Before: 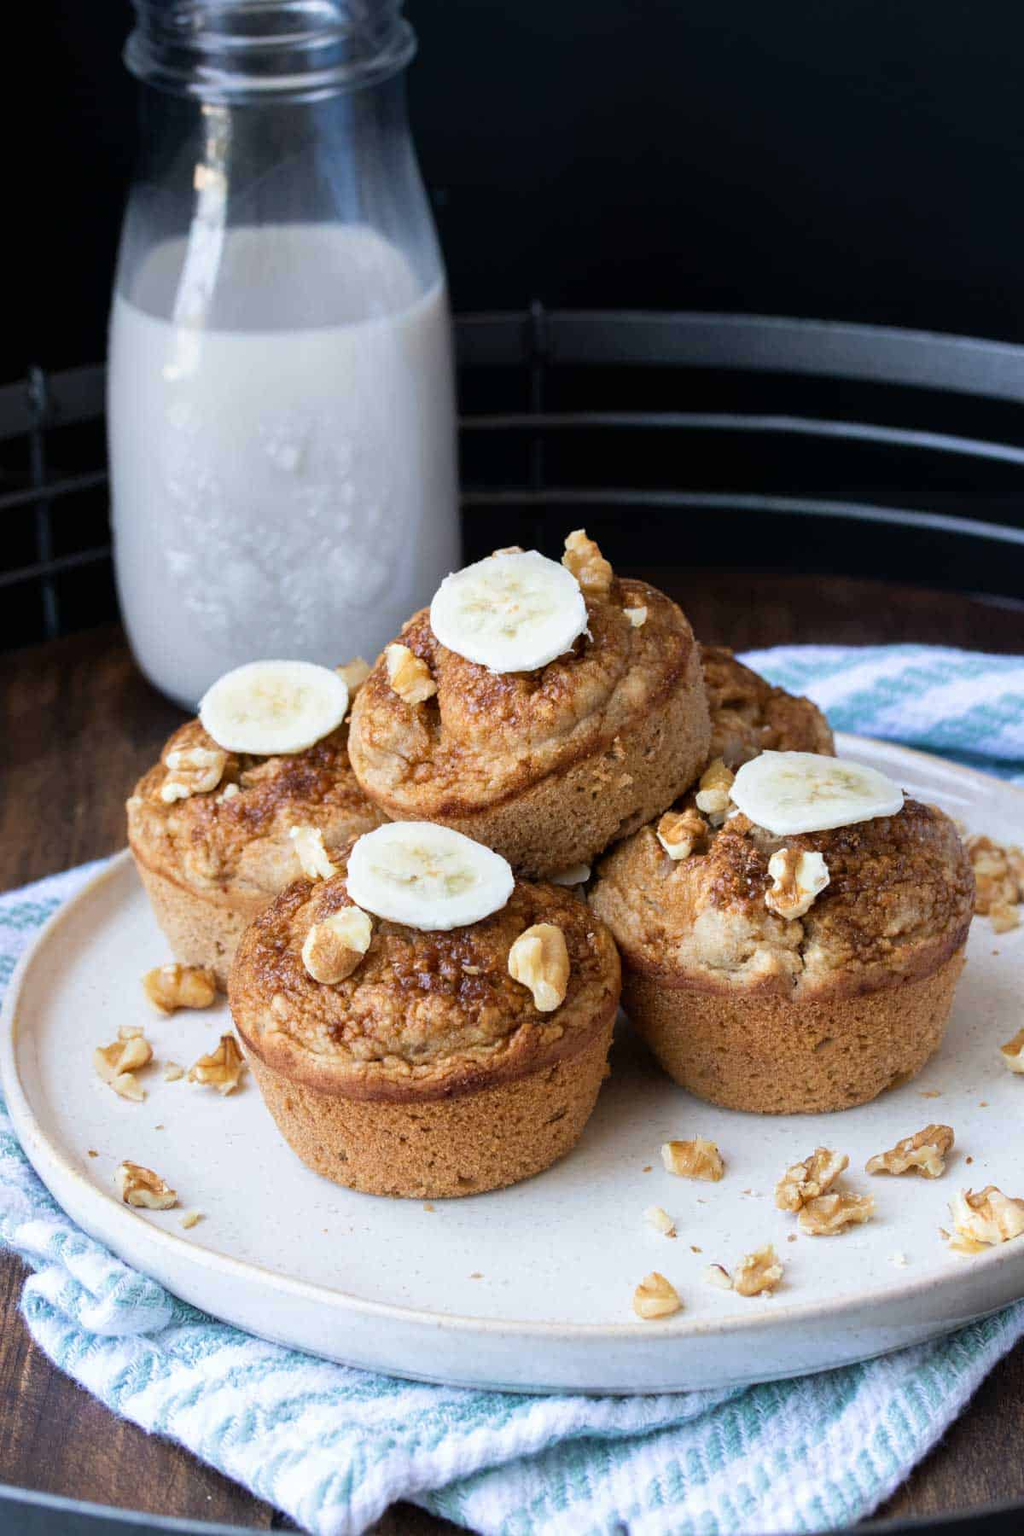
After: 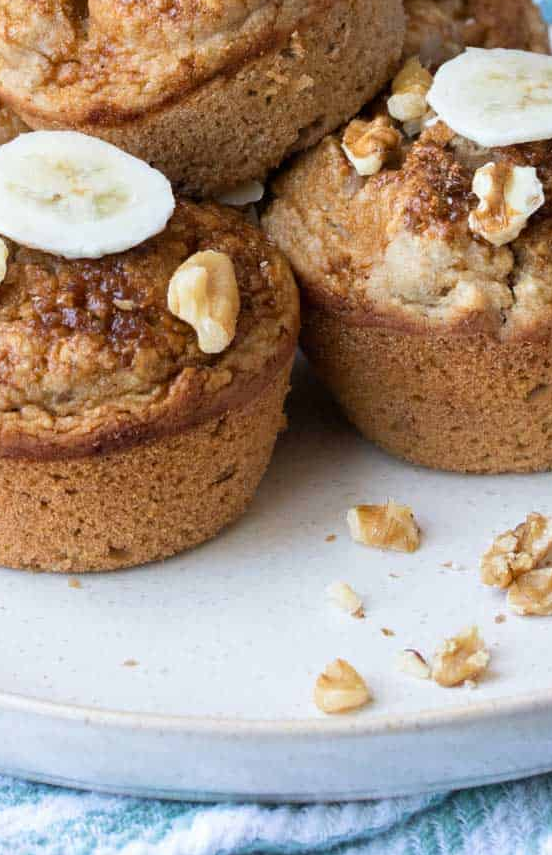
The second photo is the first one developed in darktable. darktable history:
crop: left 35.737%, top 46.266%, right 18.219%, bottom 6.211%
